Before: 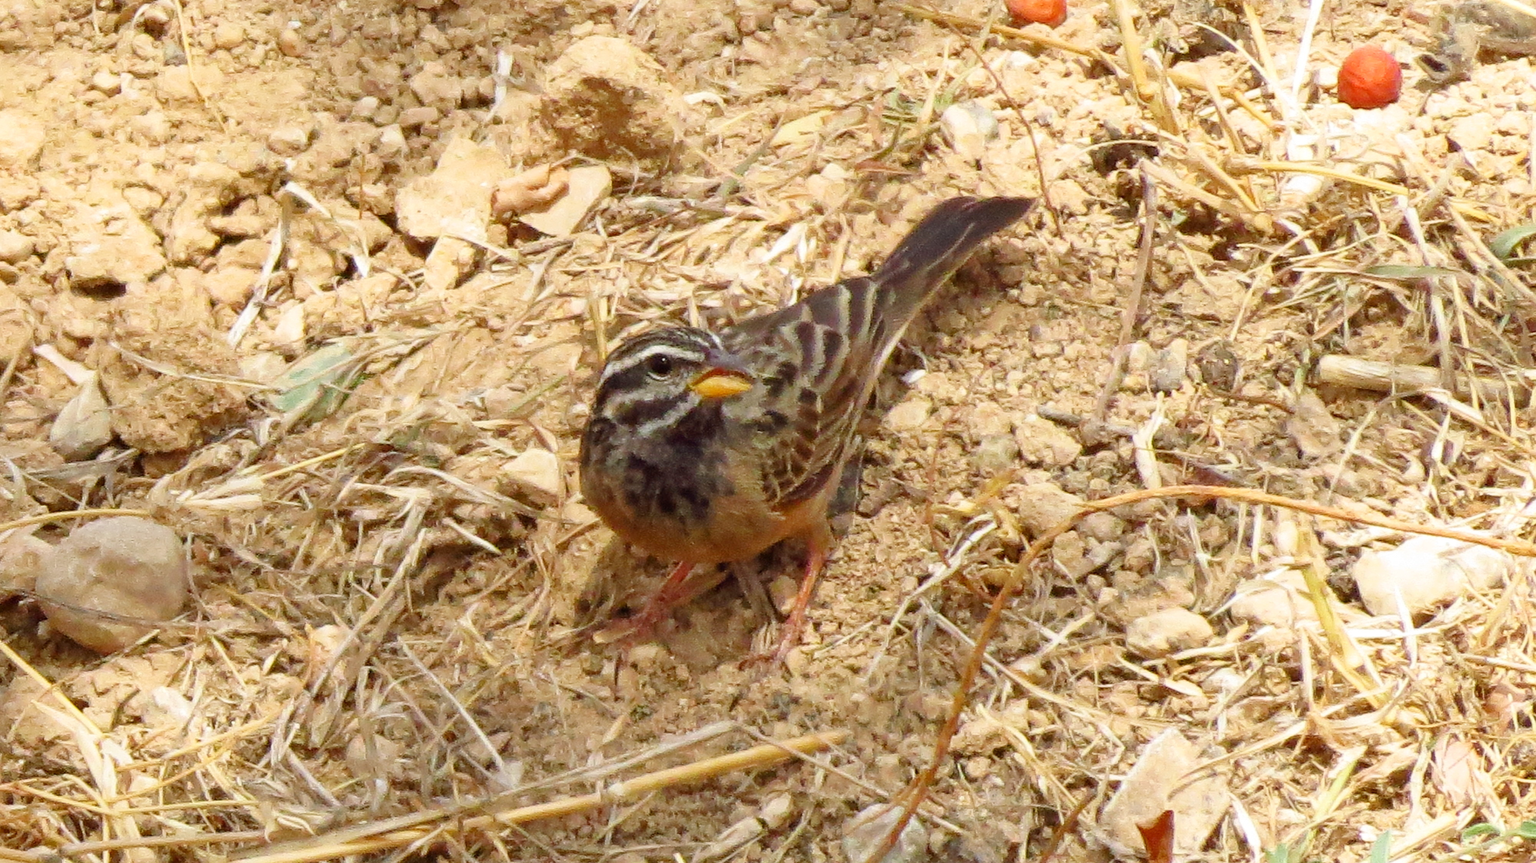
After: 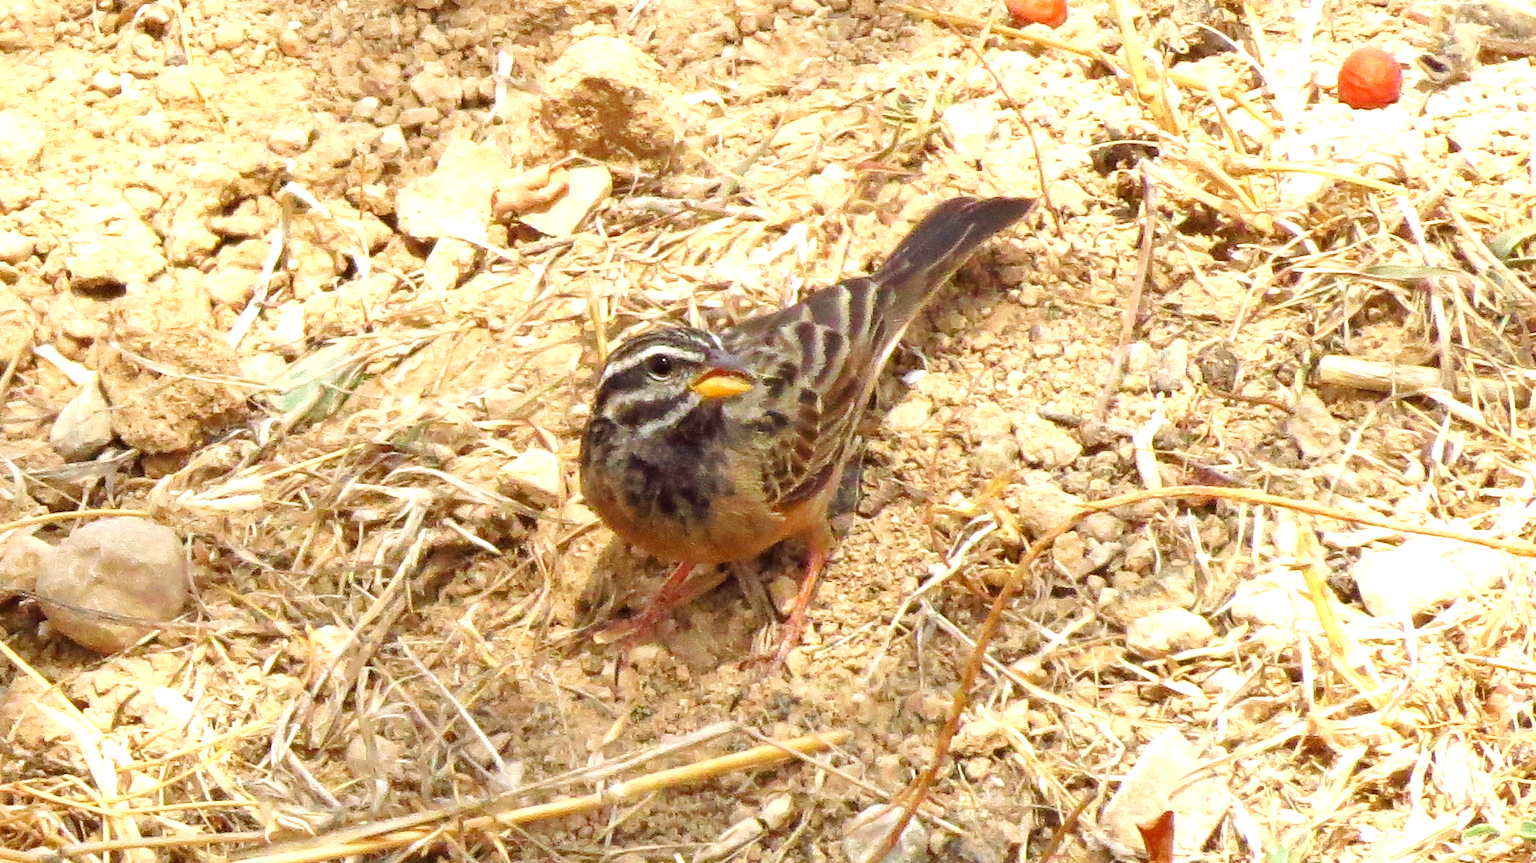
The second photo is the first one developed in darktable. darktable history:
exposure: black level correction 0, exposure 0.951 EV, compensate exposure bias true, compensate highlight preservation false
